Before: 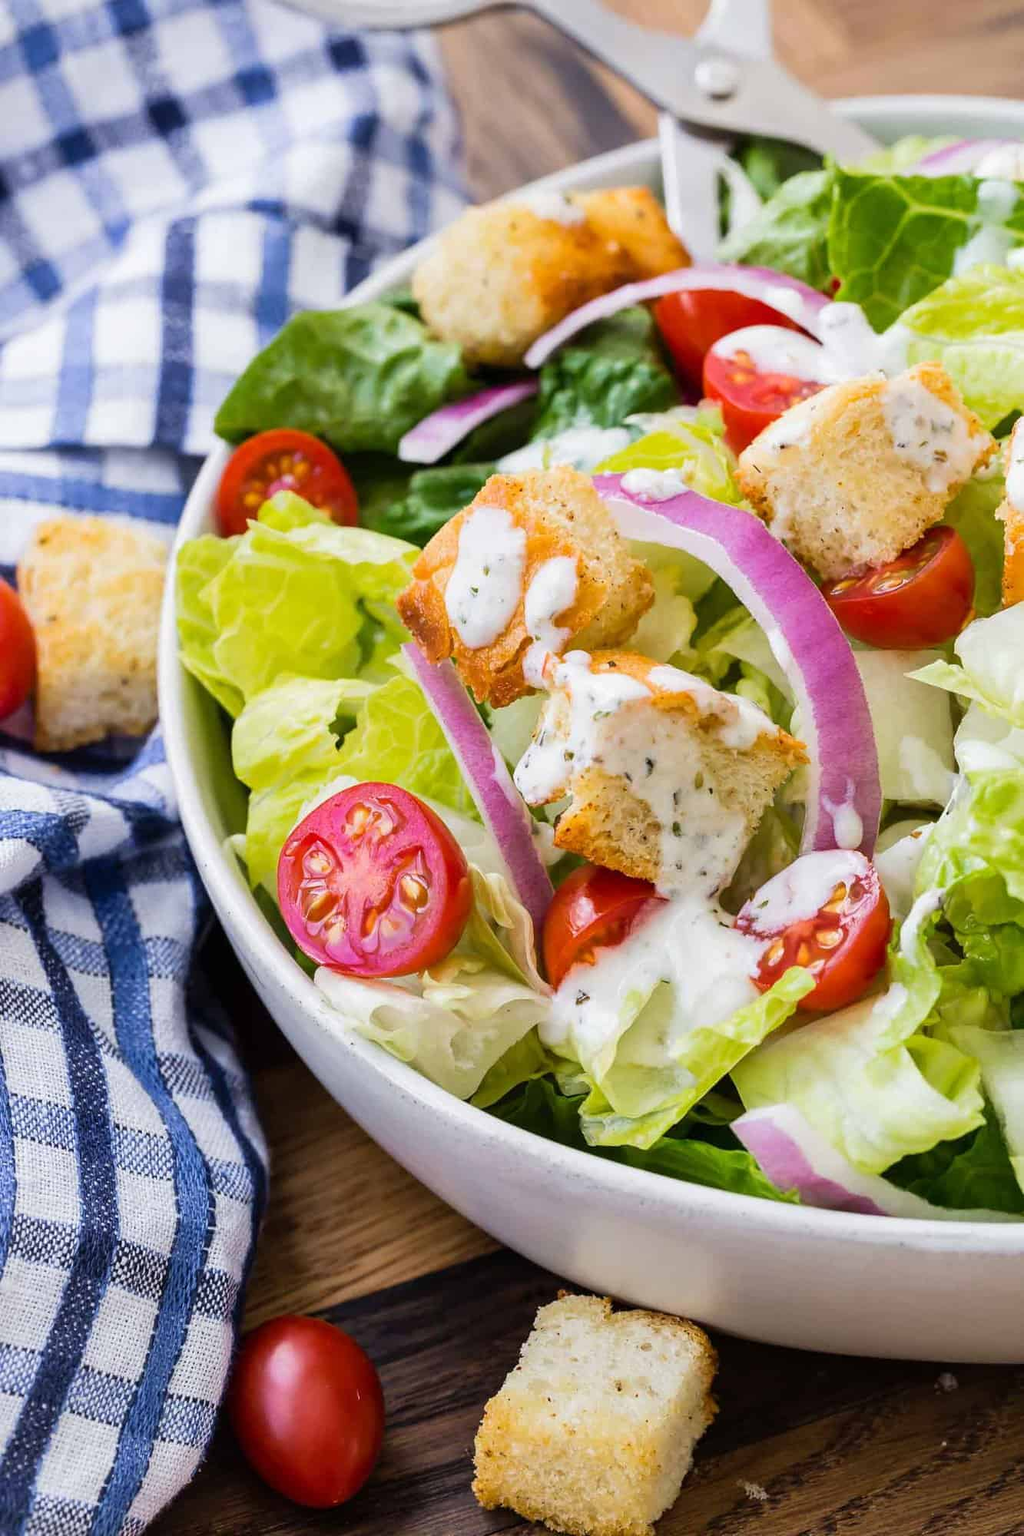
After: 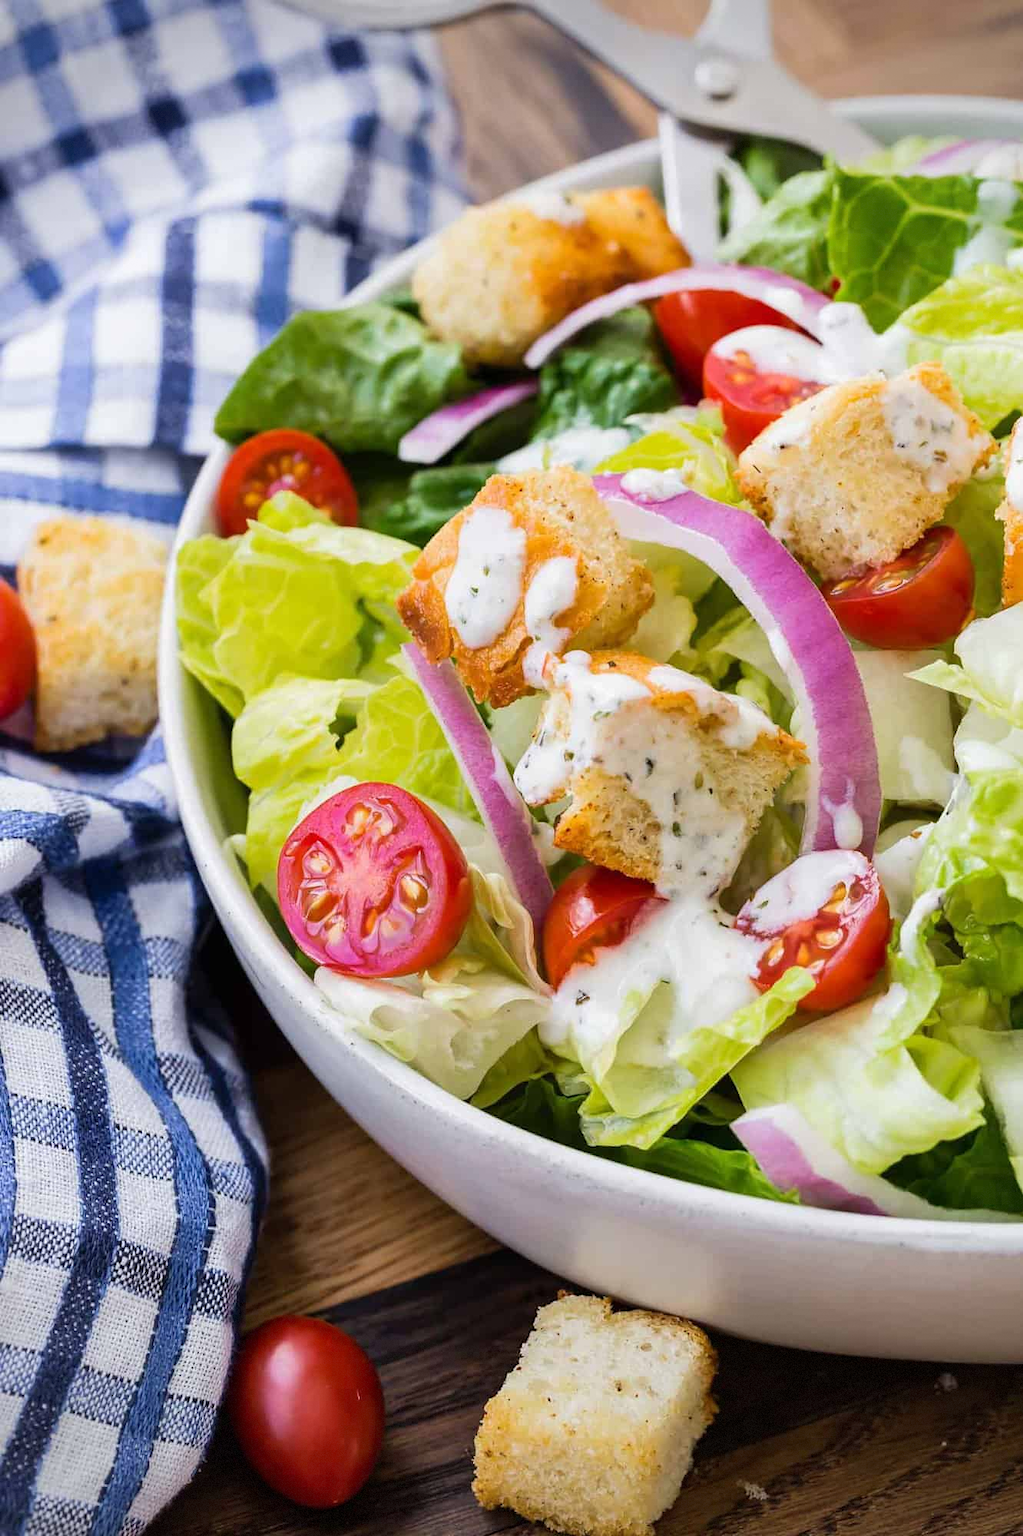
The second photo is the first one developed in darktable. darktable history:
vignetting: fall-off start 88.94%, fall-off radius 43.86%, brightness -0.307, saturation -0.059, width/height ratio 1.154, dithering 8-bit output, unbound false
